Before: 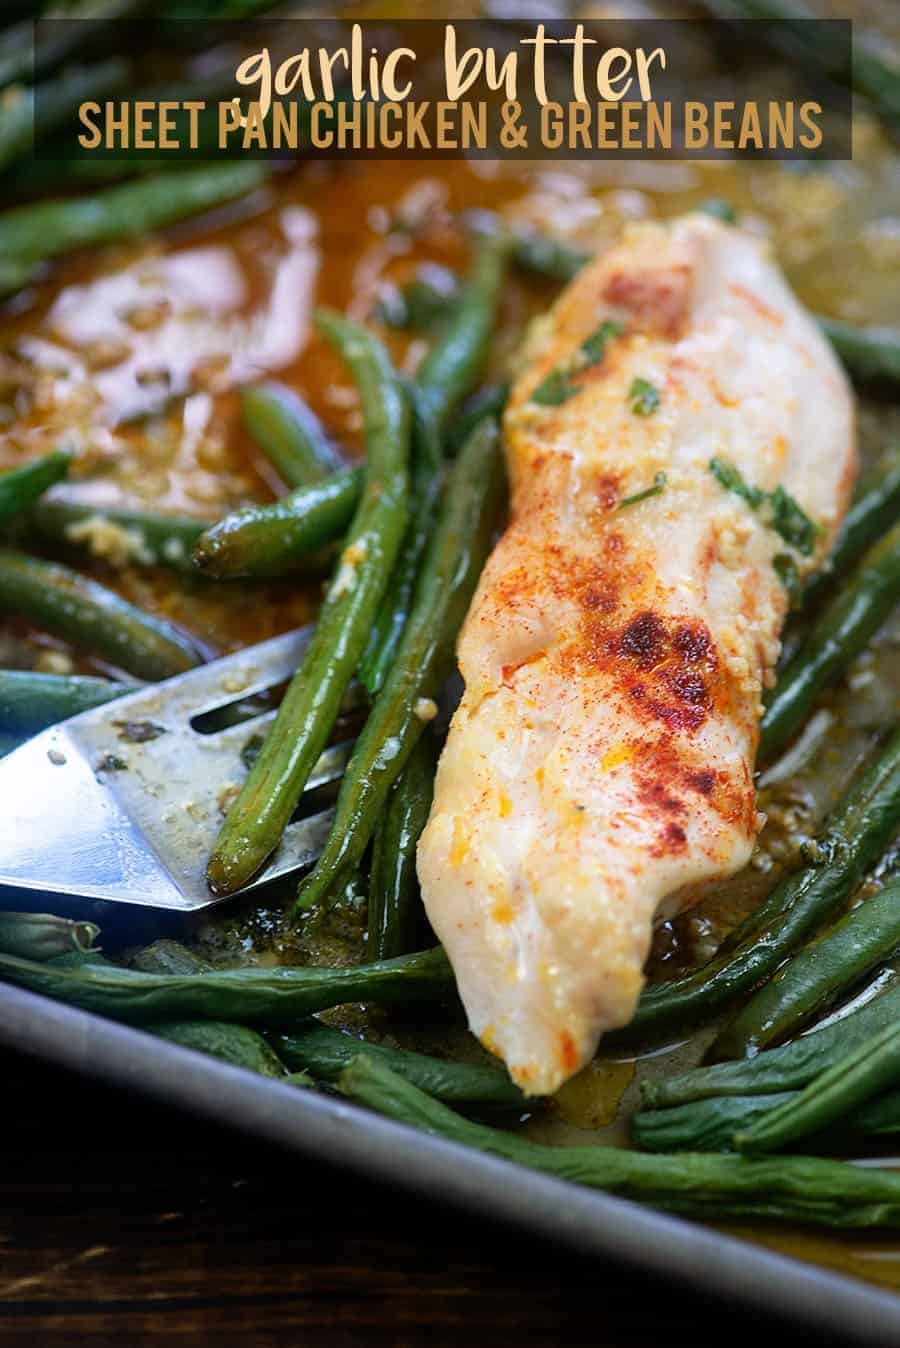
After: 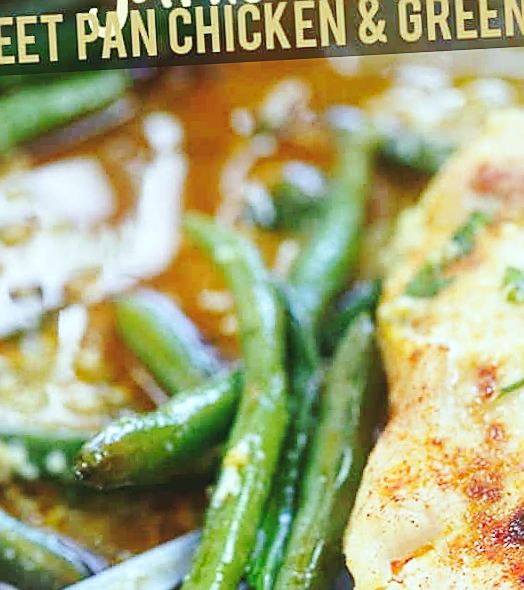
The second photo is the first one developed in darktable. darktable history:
sharpen: on, module defaults
crop: left 15.306%, top 9.065%, right 30.789%, bottom 48.638%
rotate and perspective: rotation -3.18°, automatic cropping off
color balance: mode lift, gamma, gain (sRGB), lift [0.997, 0.979, 1.021, 1.011], gamma [1, 1.084, 0.916, 0.998], gain [1, 0.87, 1.13, 1.101], contrast 4.55%, contrast fulcrum 38.24%, output saturation 104.09%
base curve: curves: ch0 [(0, 0.007) (0.028, 0.063) (0.121, 0.311) (0.46, 0.743) (0.859, 0.957) (1, 1)], preserve colors none
